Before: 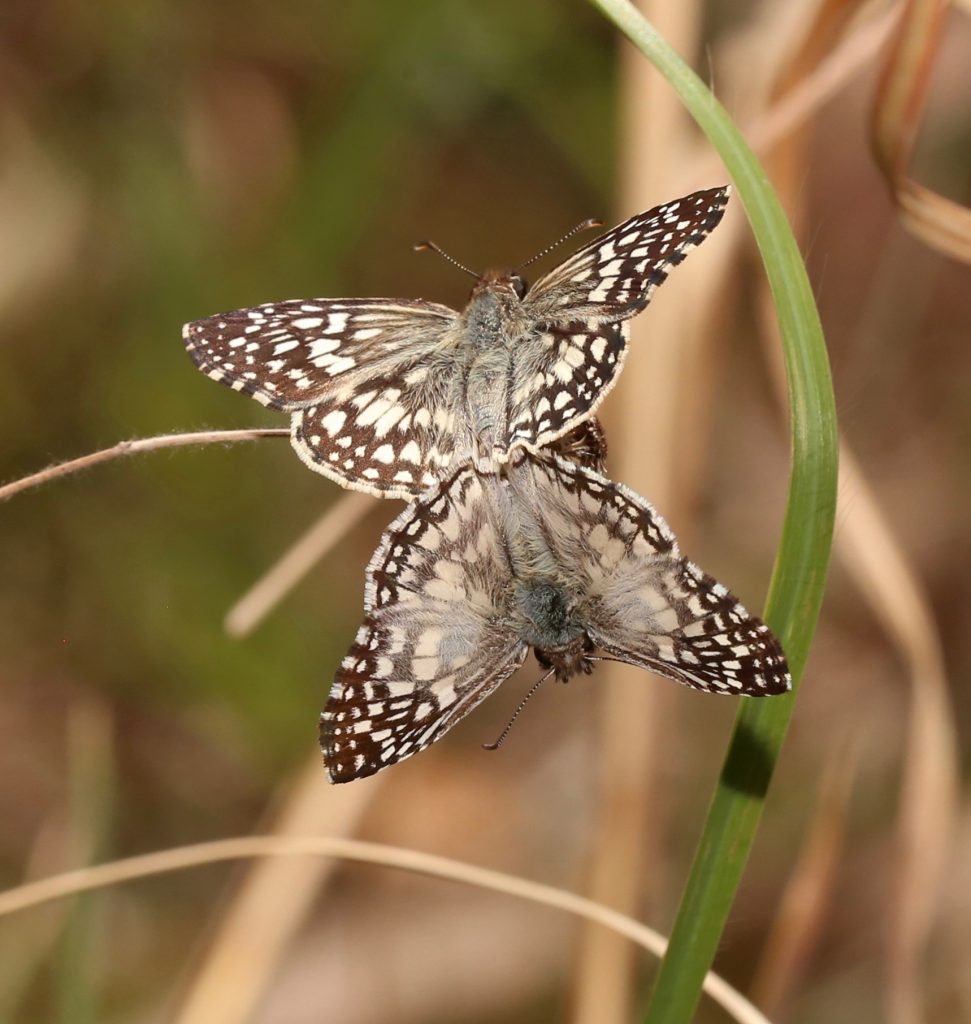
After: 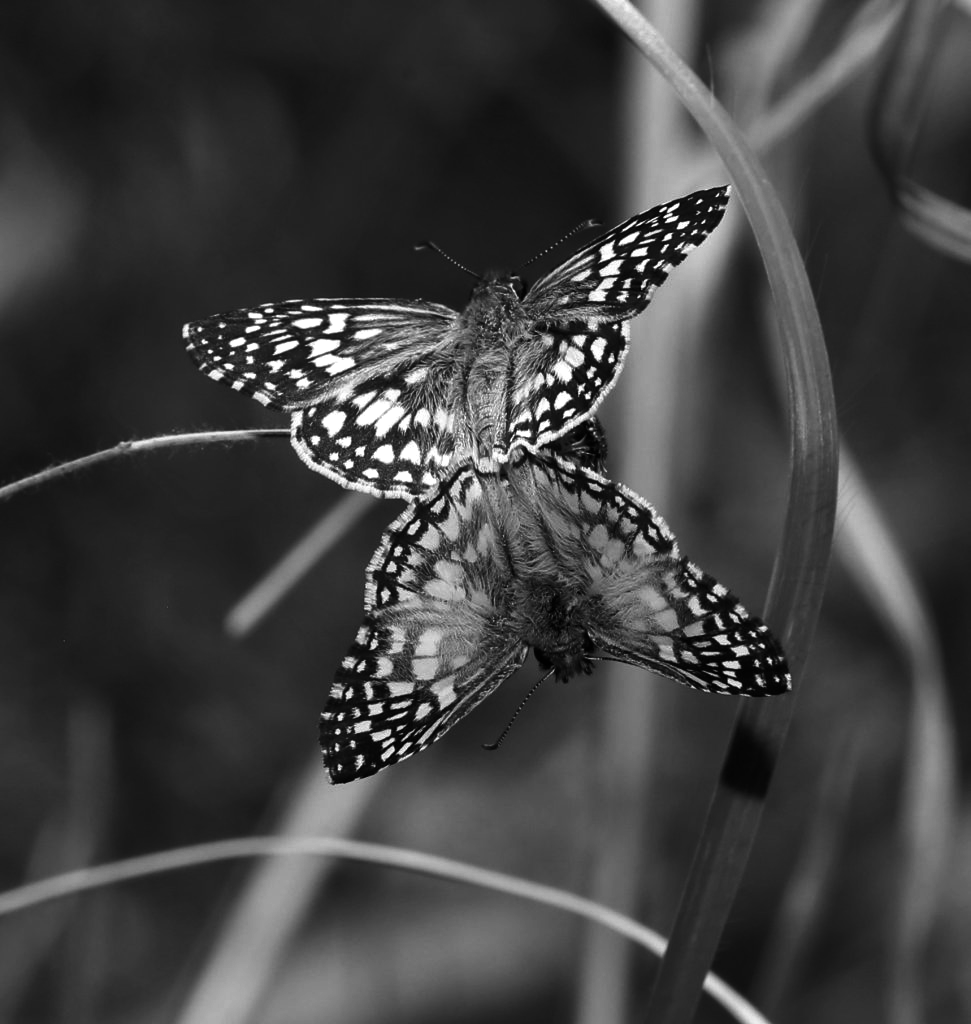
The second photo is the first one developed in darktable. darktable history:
rgb levels: mode RGB, independent channels, levels [[0, 0.474, 1], [0, 0.5, 1], [0, 0.5, 1]]
exposure: exposure 0.2 EV, compensate highlight preservation false
contrast brightness saturation: contrast -0.03, brightness -0.59, saturation -1
